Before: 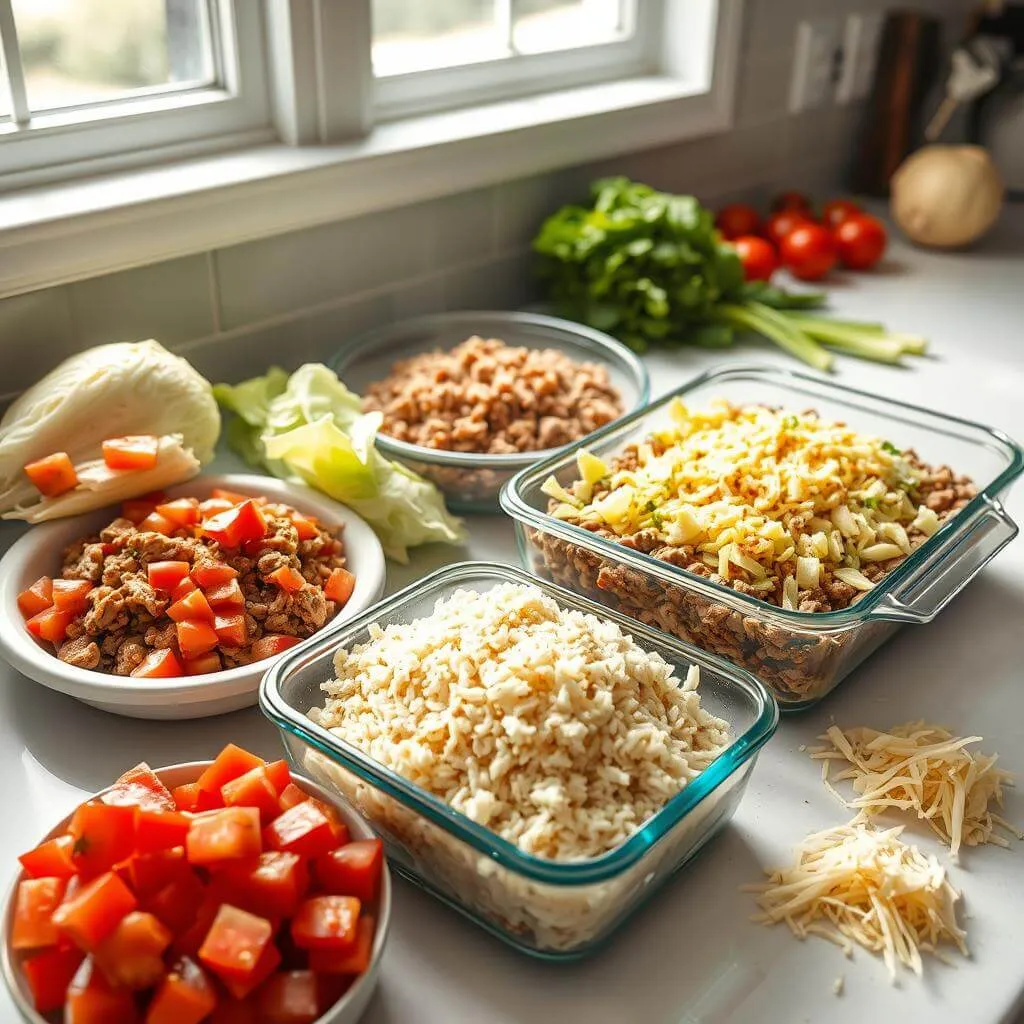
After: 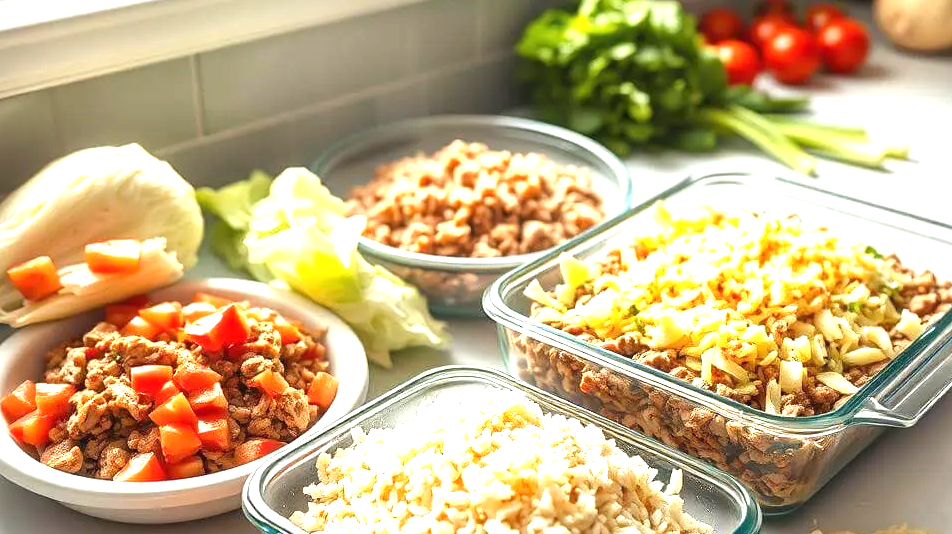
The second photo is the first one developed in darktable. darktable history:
crop: left 1.744%, top 19.225%, right 5.069%, bottom 28.357%
exposure: black level correction 0, exposure 1 EV, compensate exposure bias true, compensate highlight preservation false
